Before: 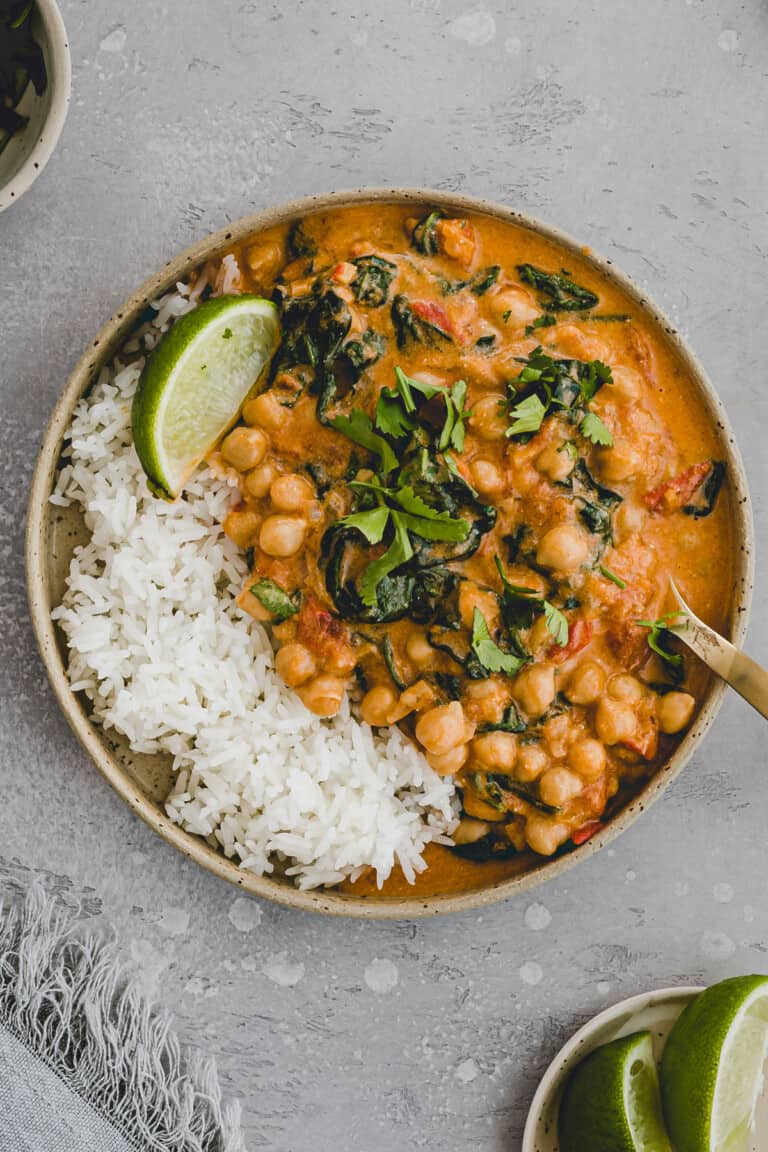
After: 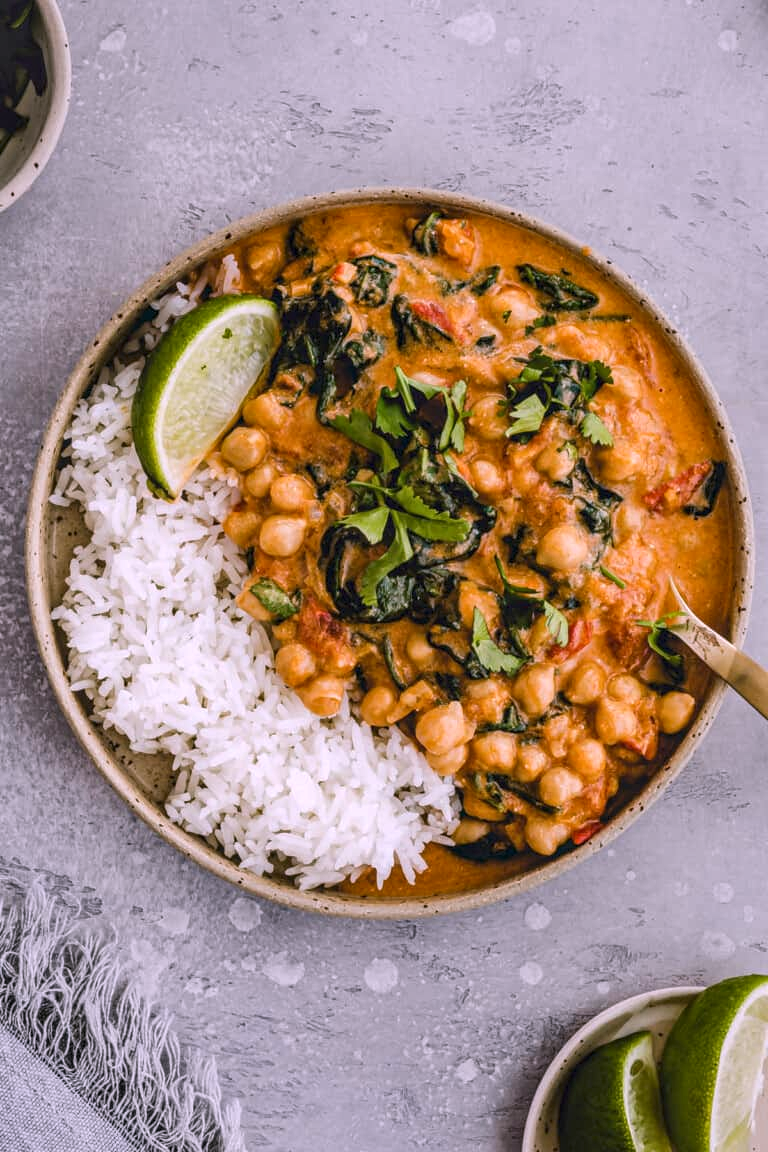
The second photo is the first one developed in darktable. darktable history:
white balance: red 1.066, blue 1.119
local contrast: highlights 35%, detail 135%
